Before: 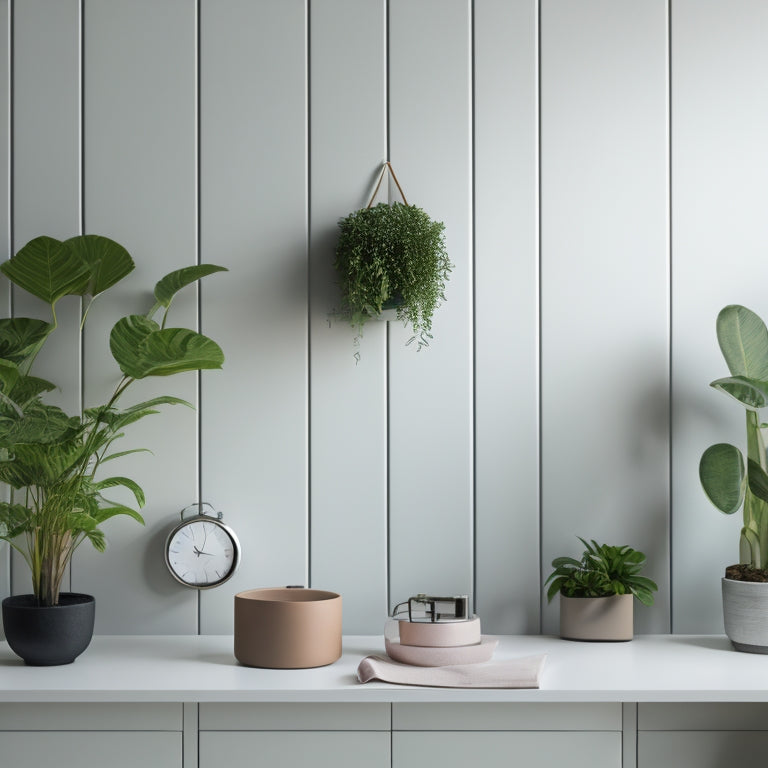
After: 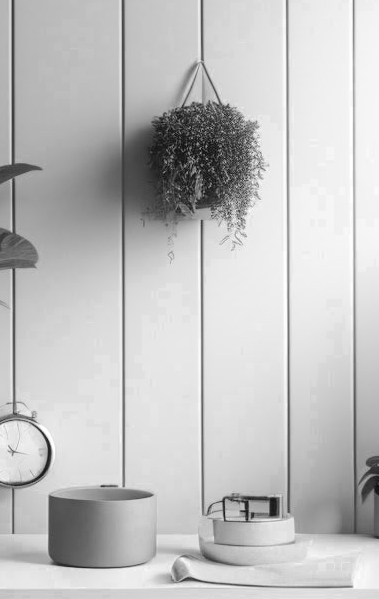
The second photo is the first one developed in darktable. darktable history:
crop and rotate: angle 0.024°, left 24.296%, top 13.164%, right 26.27%, bottom 8.721%
color zones: curves: ch0 [(0, 0.613) (0.01, 0.613) (0.245, 0.448) (0.498, 0.529) (0.642, 0.665) (0.879, 0.777) (0.99, 0.613)]; ch1 [(0, 0) (0.143, 0) (0.286, 0) (0.429, 0) (0.571, 0) (0.714, 0) (0.857, 0)], mix 100.4%
local contrast: detail 110%
shadows and highlights: highlights 69.19, soften with gaussian
